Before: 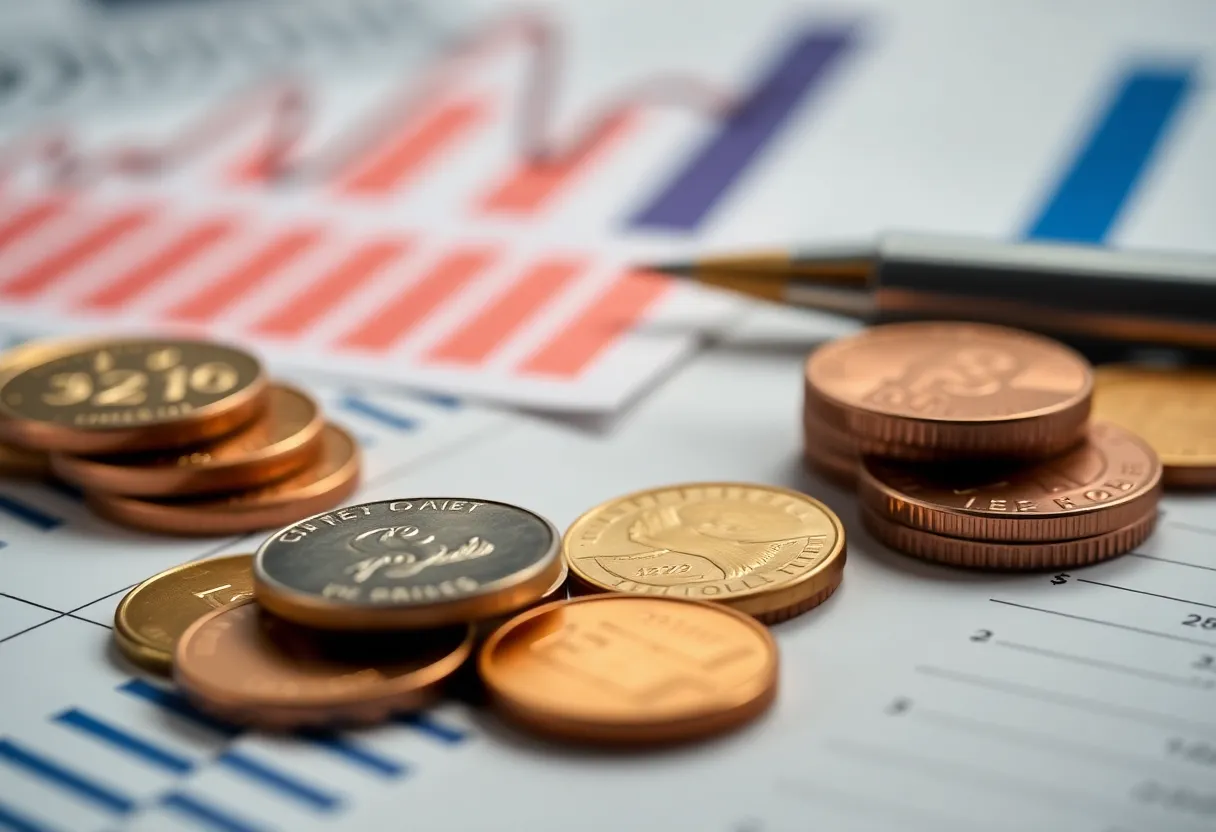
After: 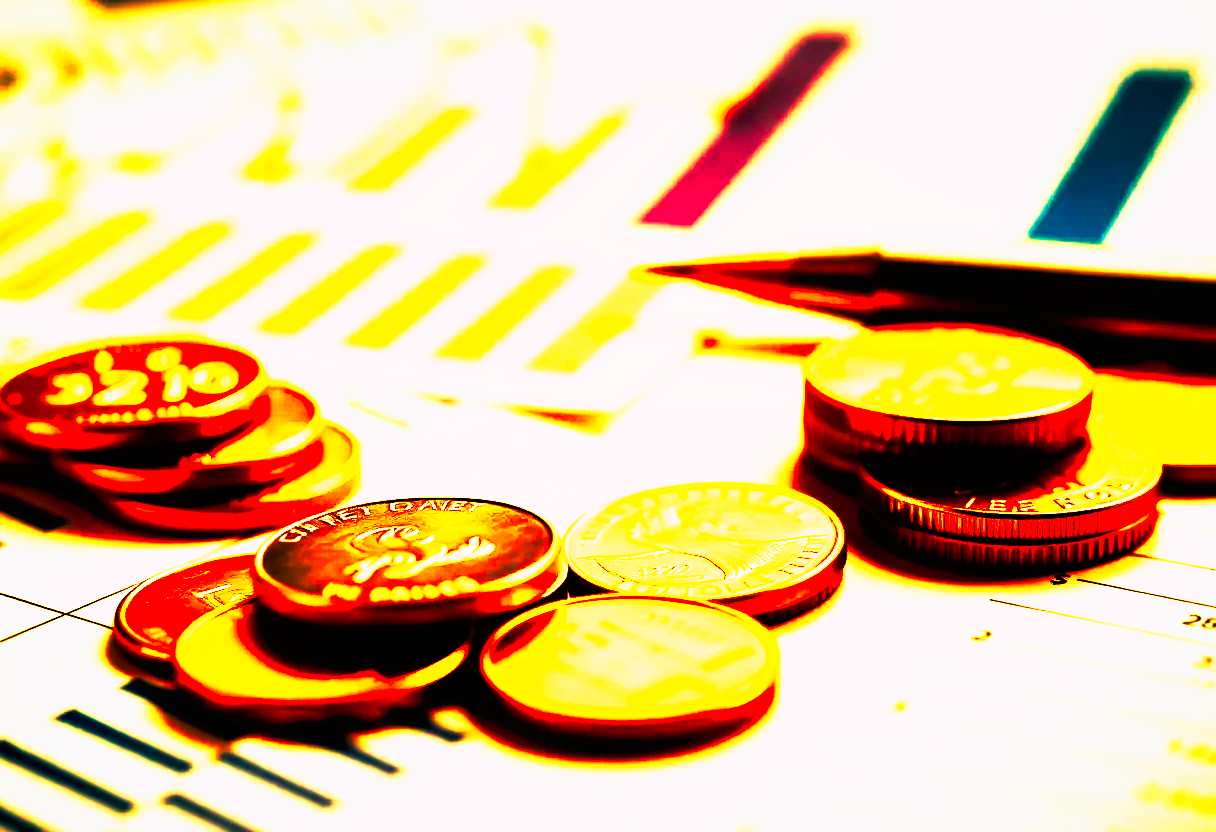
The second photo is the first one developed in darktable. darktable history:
tone curve: curves: ch0 [(0, 0) (0.003, 0.001) (0.011, 0.003) (0.025, 0.003) (0.044, 0.003) (0.069, 0.003) (0.1, 0.006) (0.136, 0.007) (0.177, 0.009) (0.224, 0.007) (0.277, 0.026) (0.335, 0.126) (0.399, 0.254) (0.468, 0.493) (0.543, 0.892) (0.623, 0.984) (0.709, 0.979) (0.801, 0.979) (0.898, 0.982) (1, 1)], preserve colors none
white balance: red 1.467, blue 0.684
